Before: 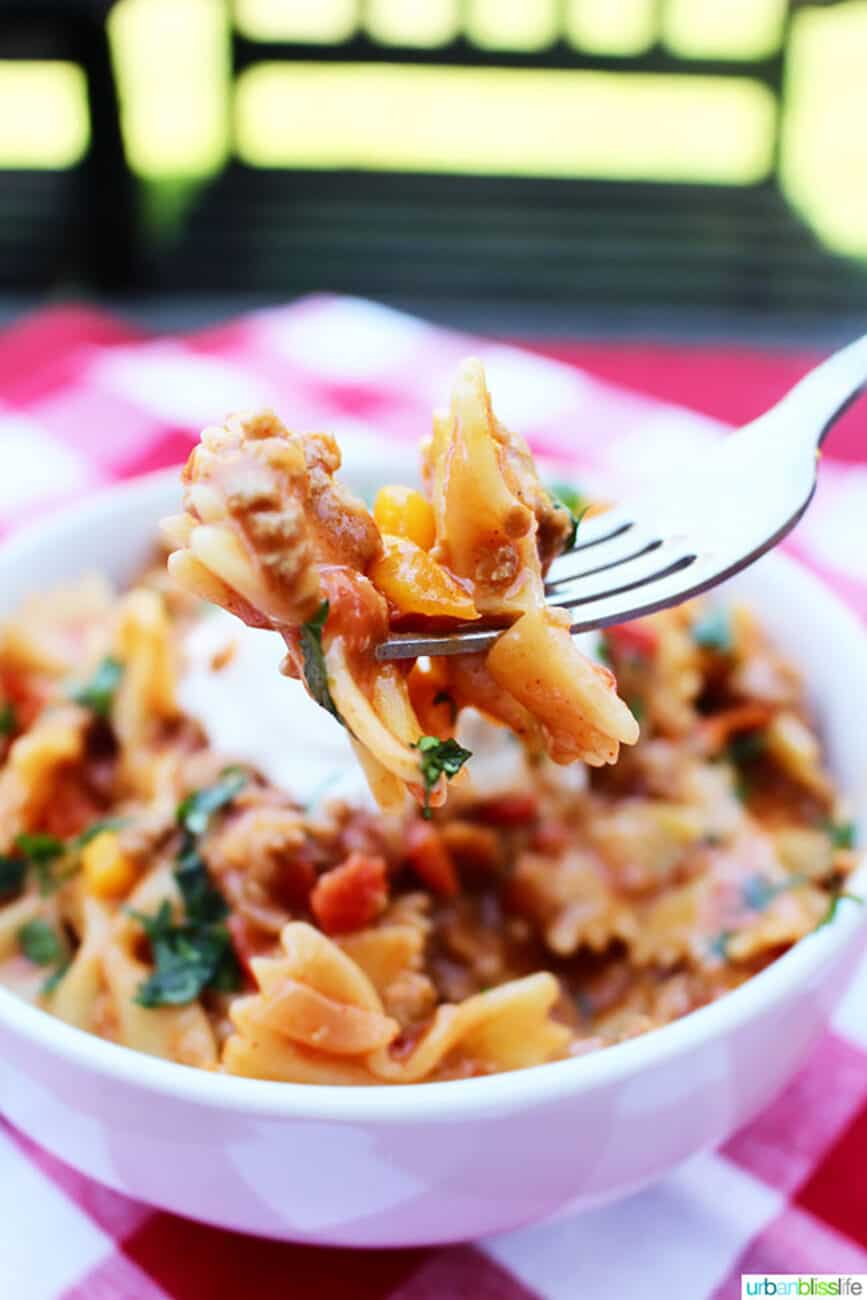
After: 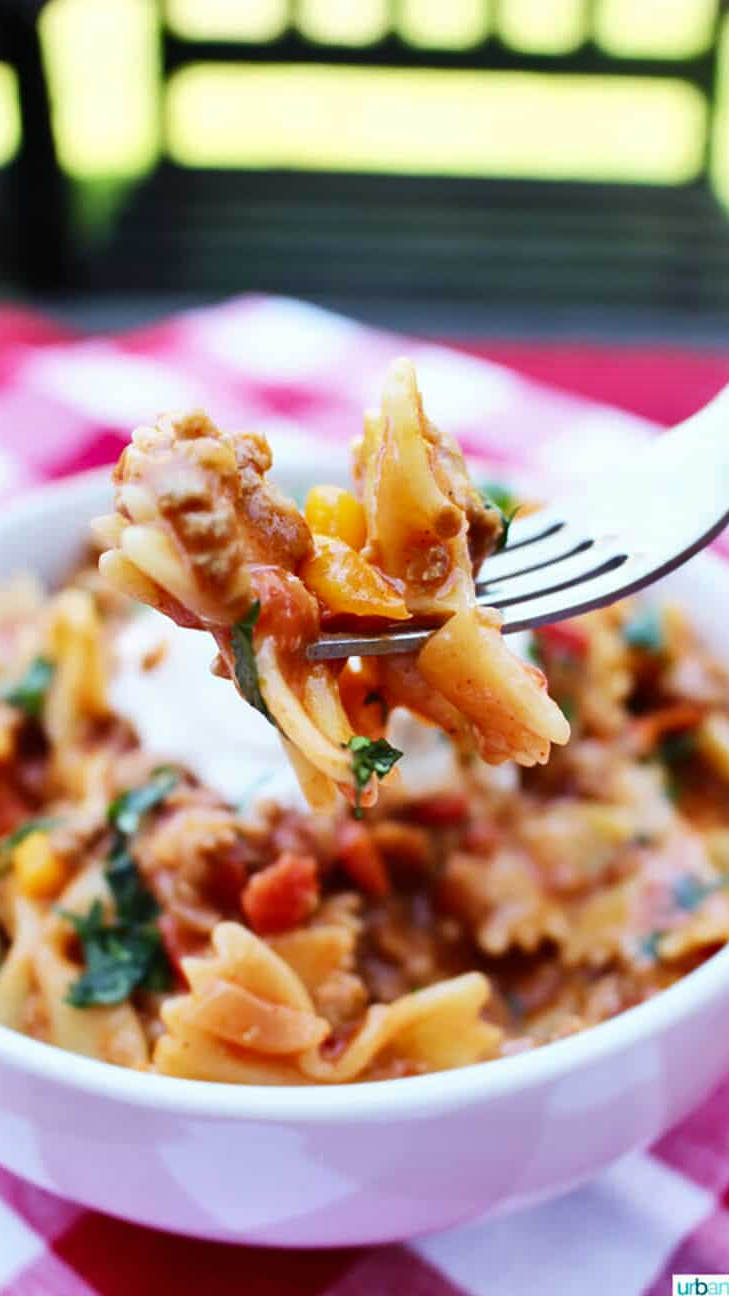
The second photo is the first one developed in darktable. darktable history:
crop: left 8.026%, right 7.374%
shadows and highlights: shadows 53, soften with gaussian
